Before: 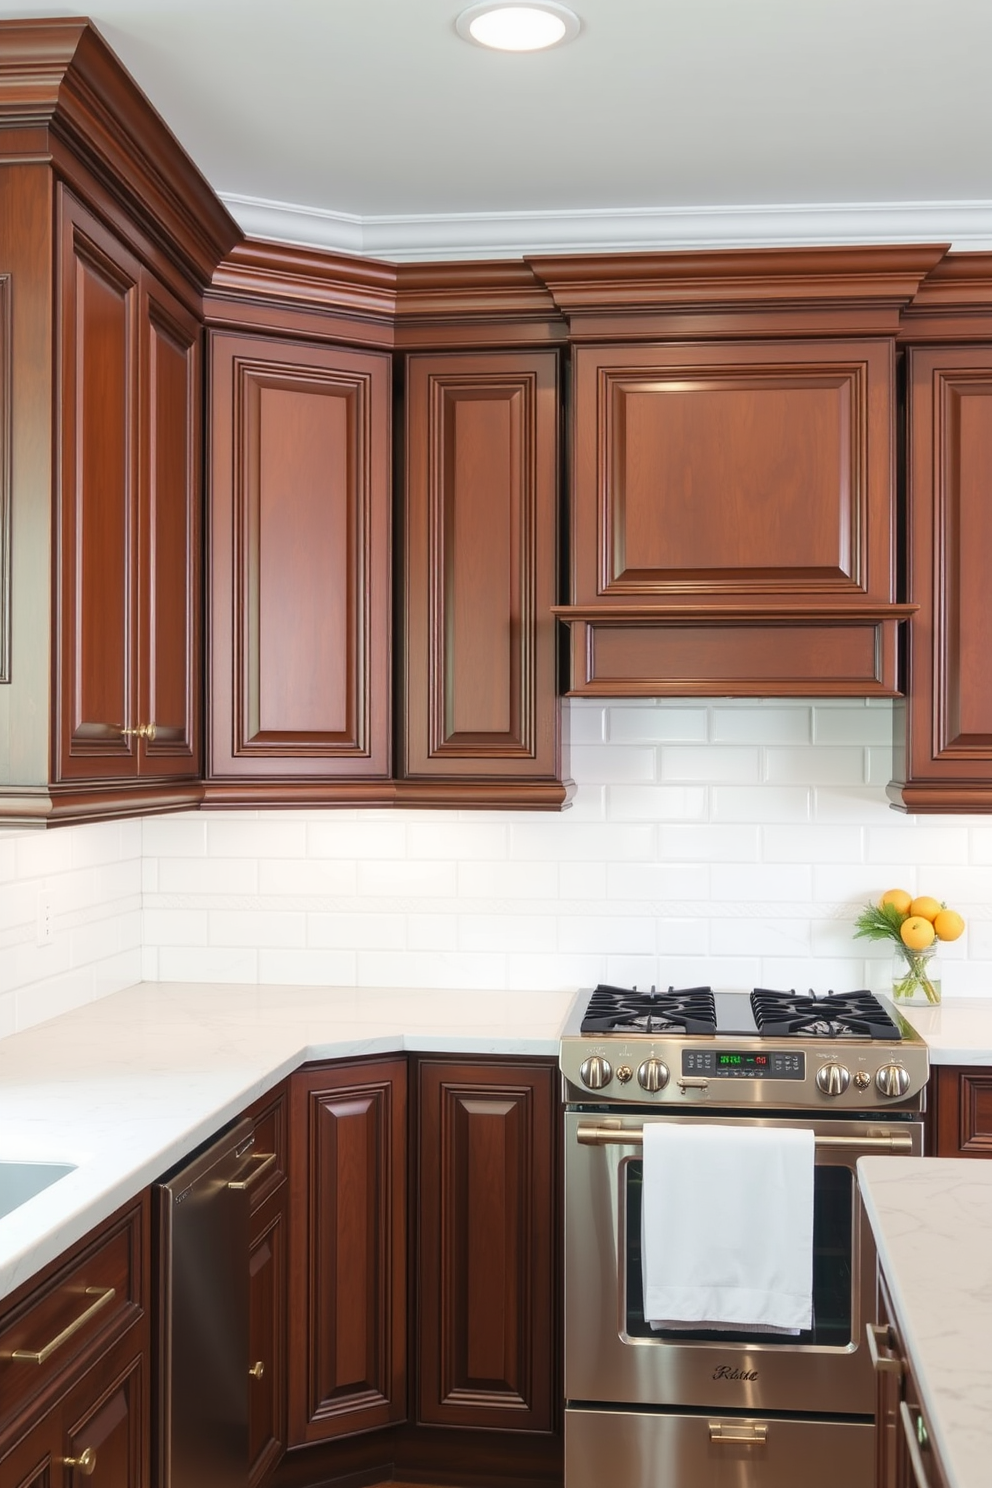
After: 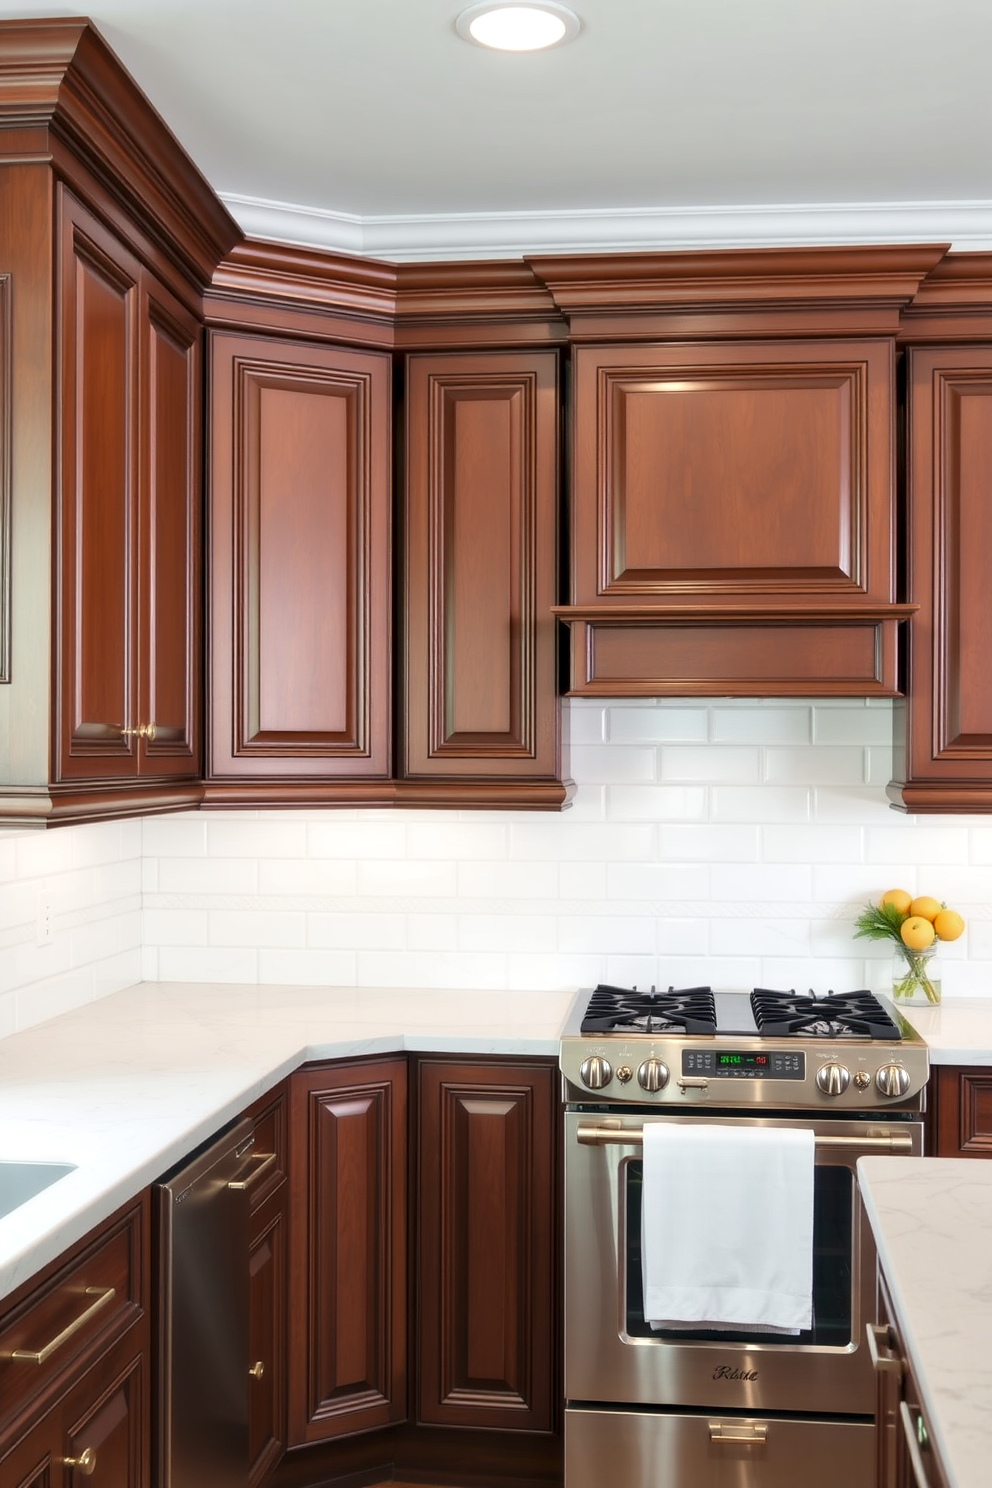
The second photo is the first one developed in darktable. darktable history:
contrast equalizer: y [[0.514, 0.573, 0.581, 0.508, 0.5, 0.5], [0.5 ×6], [0.5 ×6], [0 ×6], [0 ×6]], mix 0.79
tone equalizer: on, module defaults
